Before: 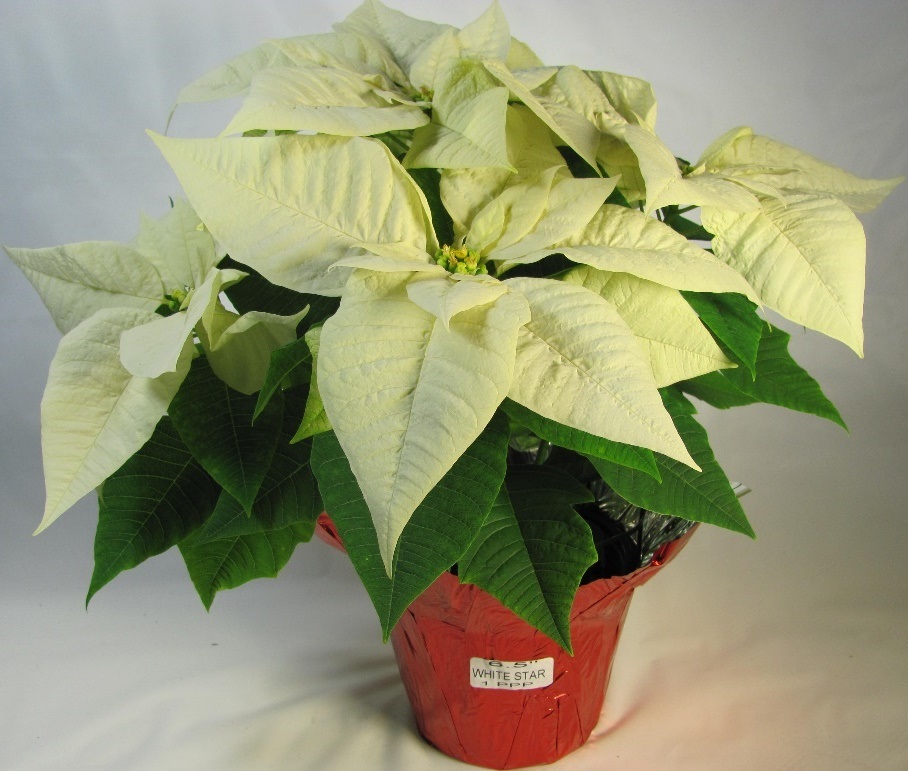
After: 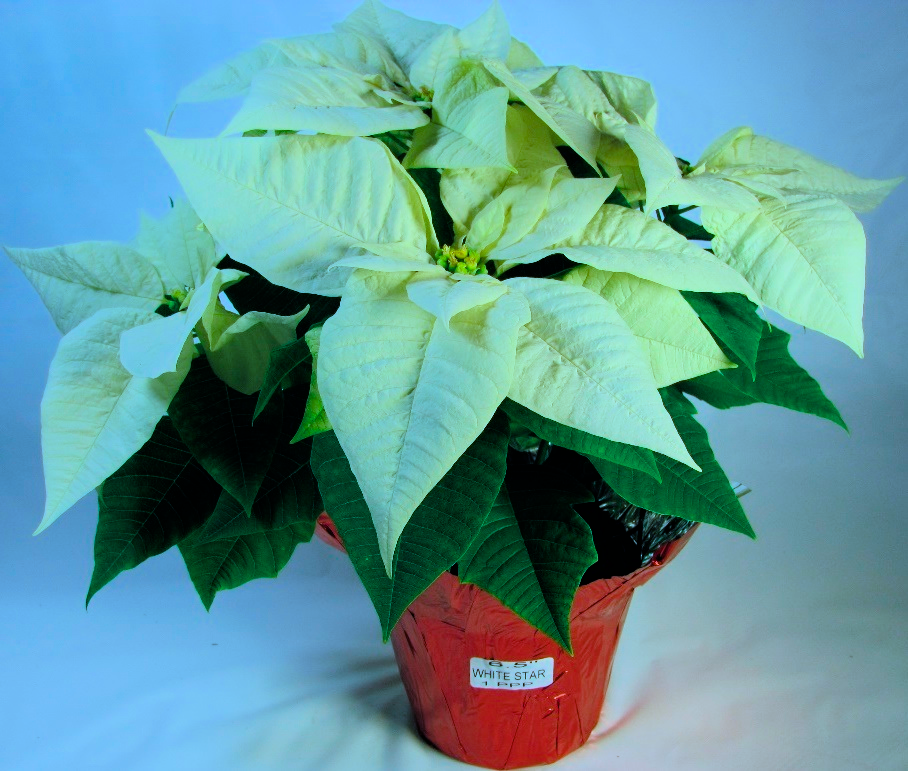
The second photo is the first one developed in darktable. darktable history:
filmic rgb: black relative exposure -5.77 EV, white relative exposure 3.39 EV, hardness 3.66, contrast 1.257, color science v6 (2022)
color calibration: illuminant custom, x 0.413, y 0.395, temperature 3350.12 K
color balance rgb: linear chroma grading › shadows -2.85%, linear chroma grading › global chroma 8.91%, perceptual saturation grading › global saturation 26.59%, global vibrance 18.51%
